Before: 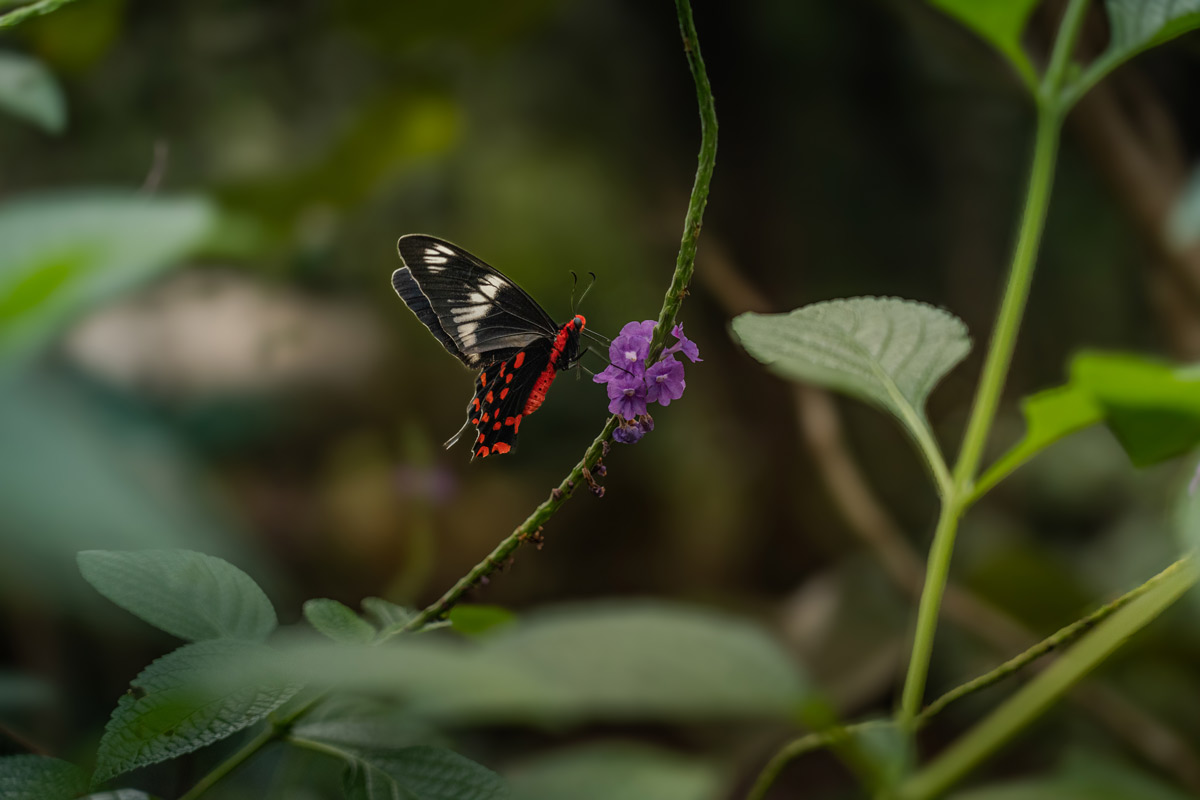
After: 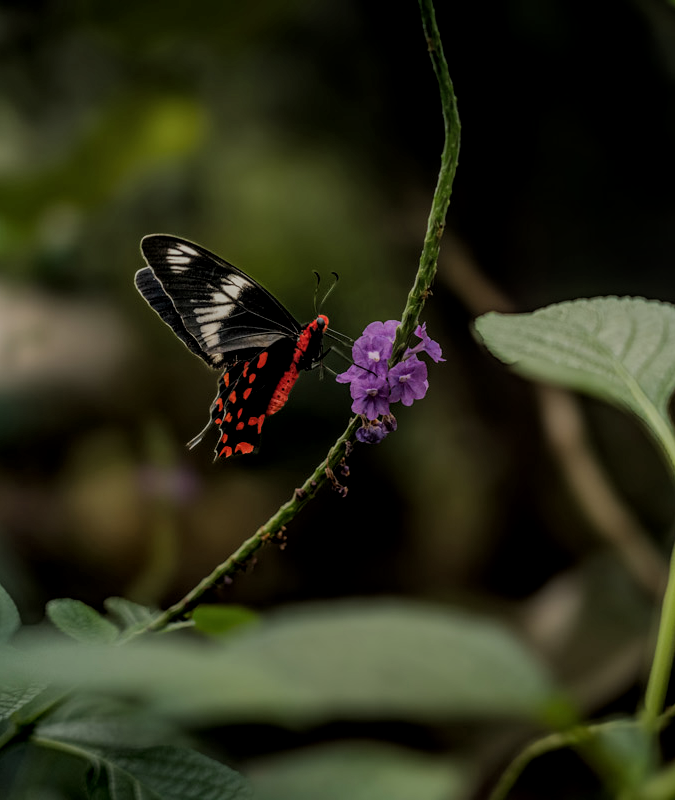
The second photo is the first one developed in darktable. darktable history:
local contrast: on, module defaults
crop: left 21.496%, right 22.254%
filmic rgb: black relative exposure -7.32 EV, white relative exposure 5.09 EV, hardness 3.2
exposure: exposure -0.048 EV, compensate highlight preservation false
